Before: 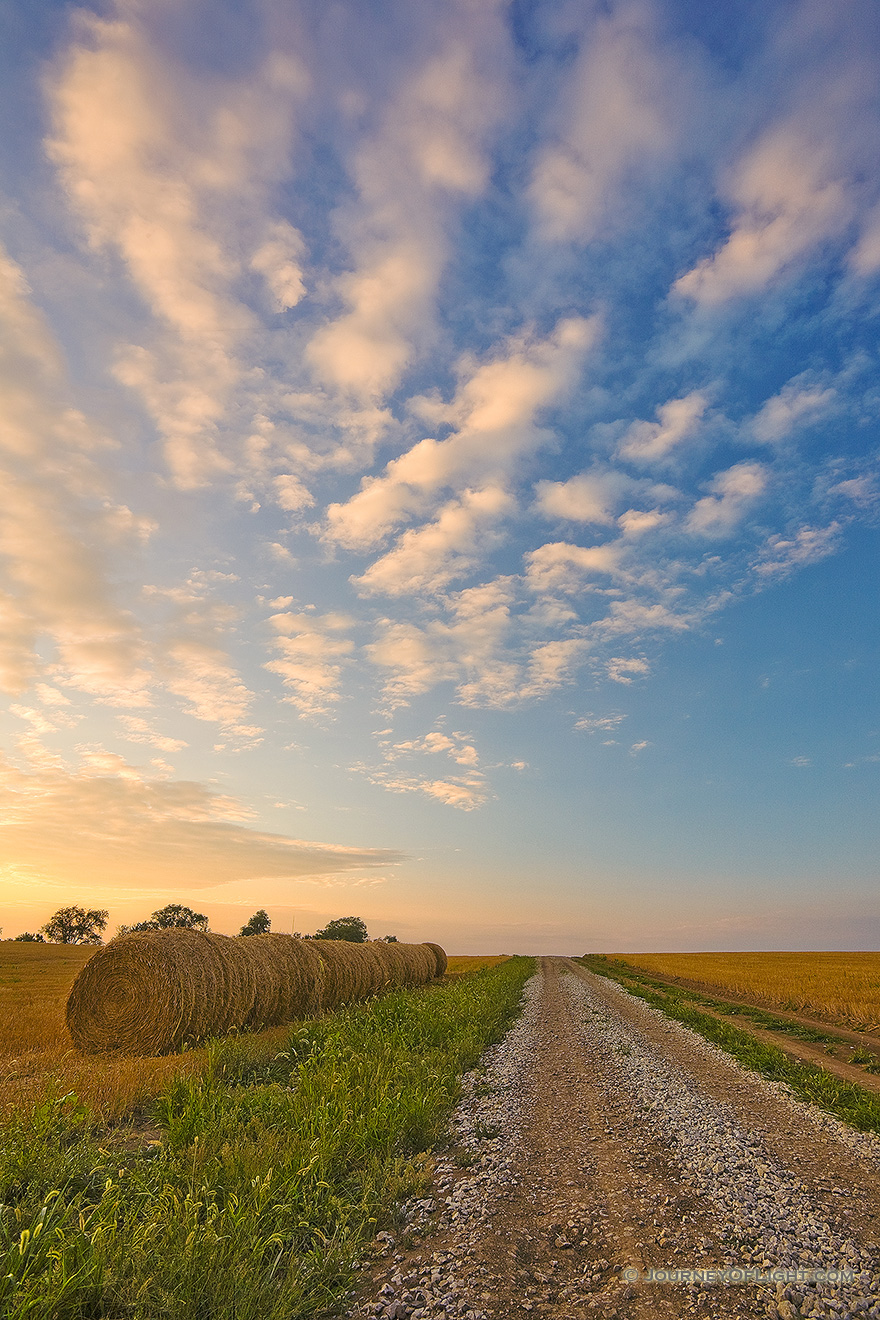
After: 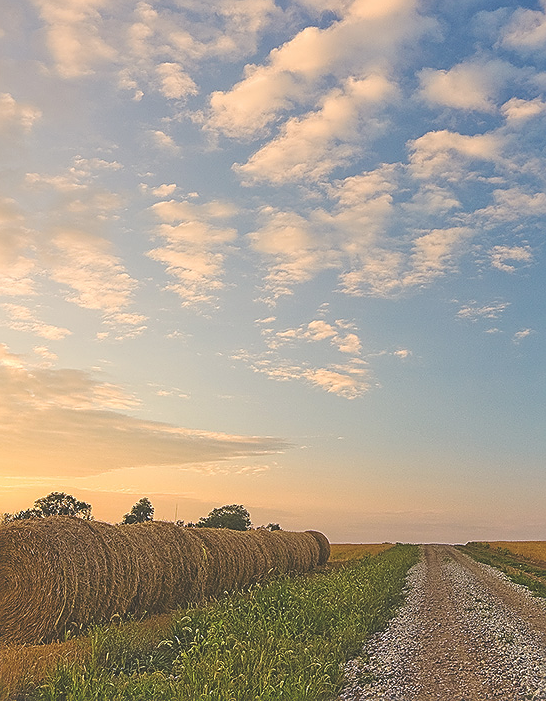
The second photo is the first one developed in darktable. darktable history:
exposure: black level correction -0.03, compensate highlight preservation false
sharpen: on, module defaults
crop: left 13.312%, top 31.28%, right 24.627%, bottom 15.582%
